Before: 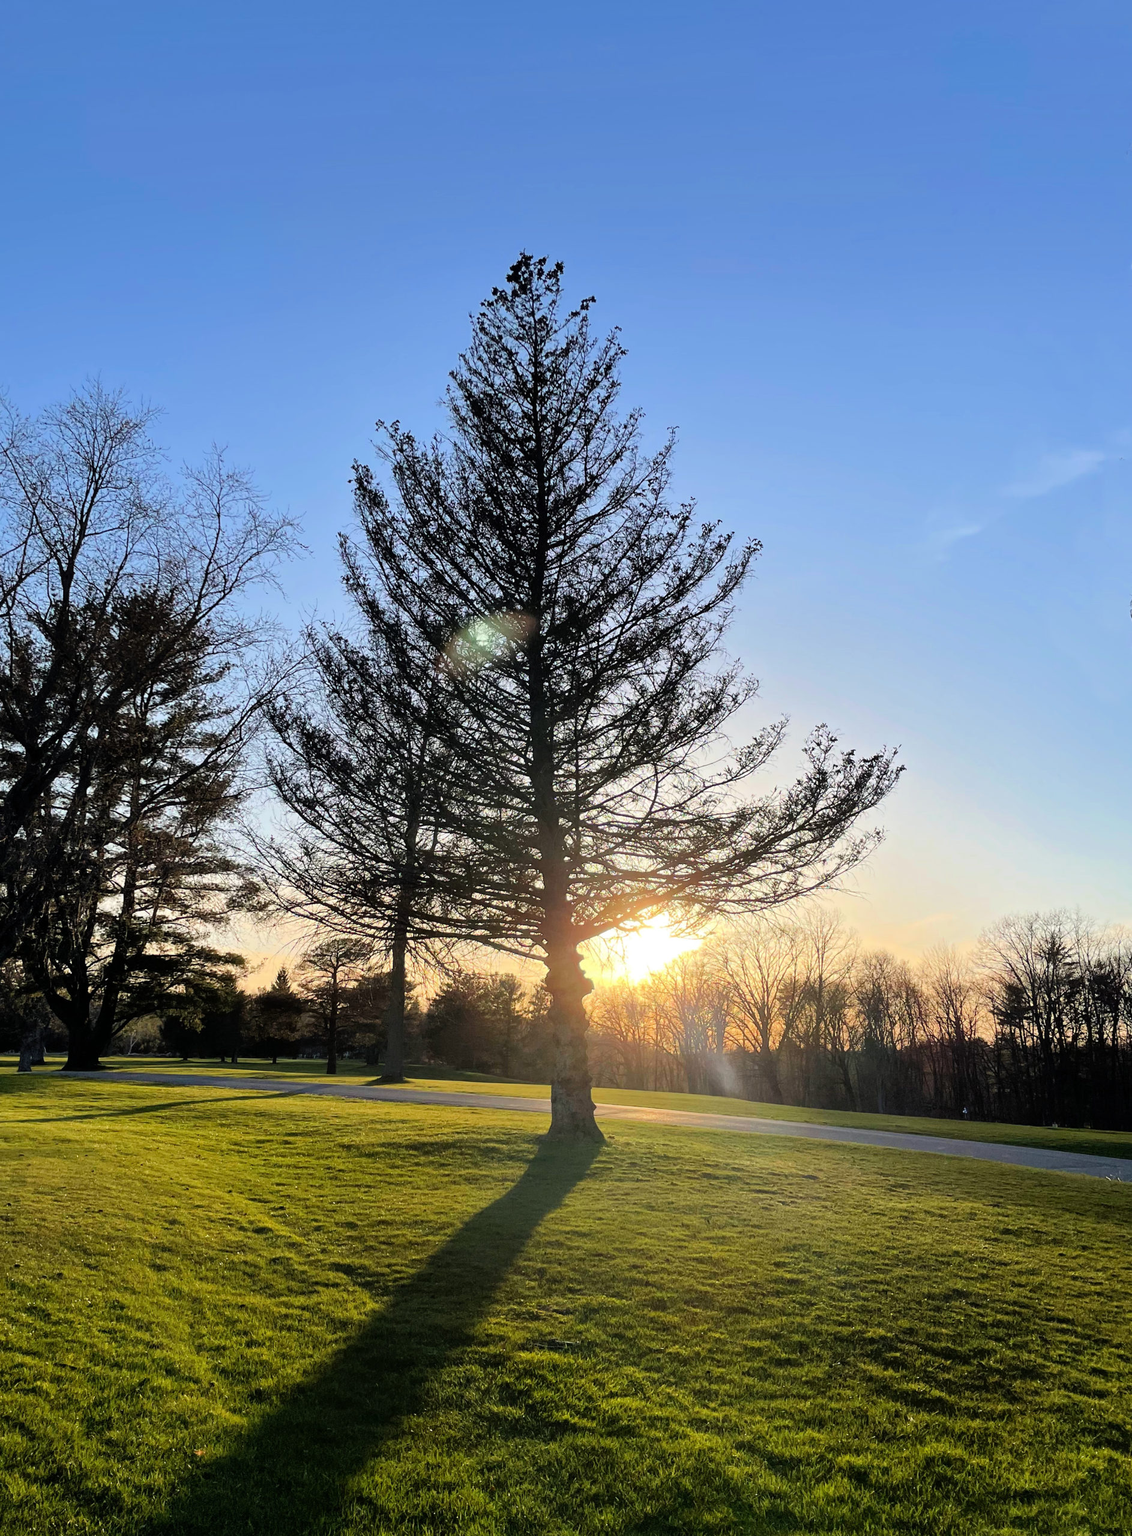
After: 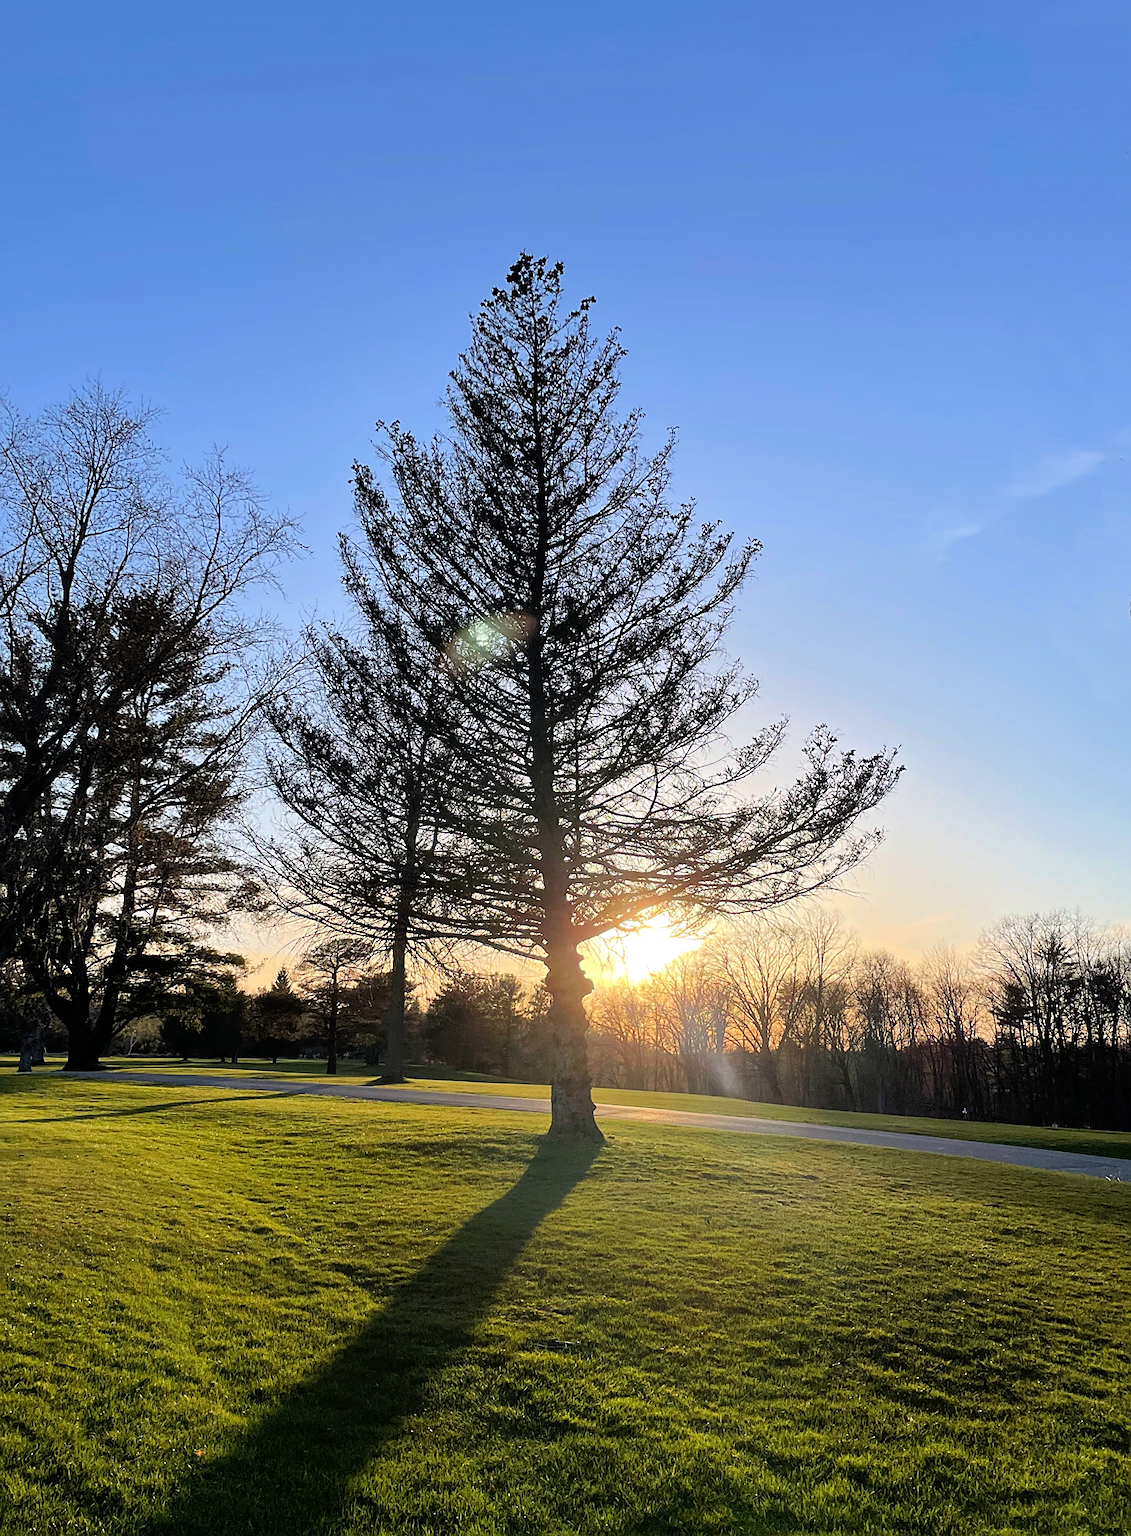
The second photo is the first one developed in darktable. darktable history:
sharpen: on, module defaults
white balance: red 1.004, blue 1.024
